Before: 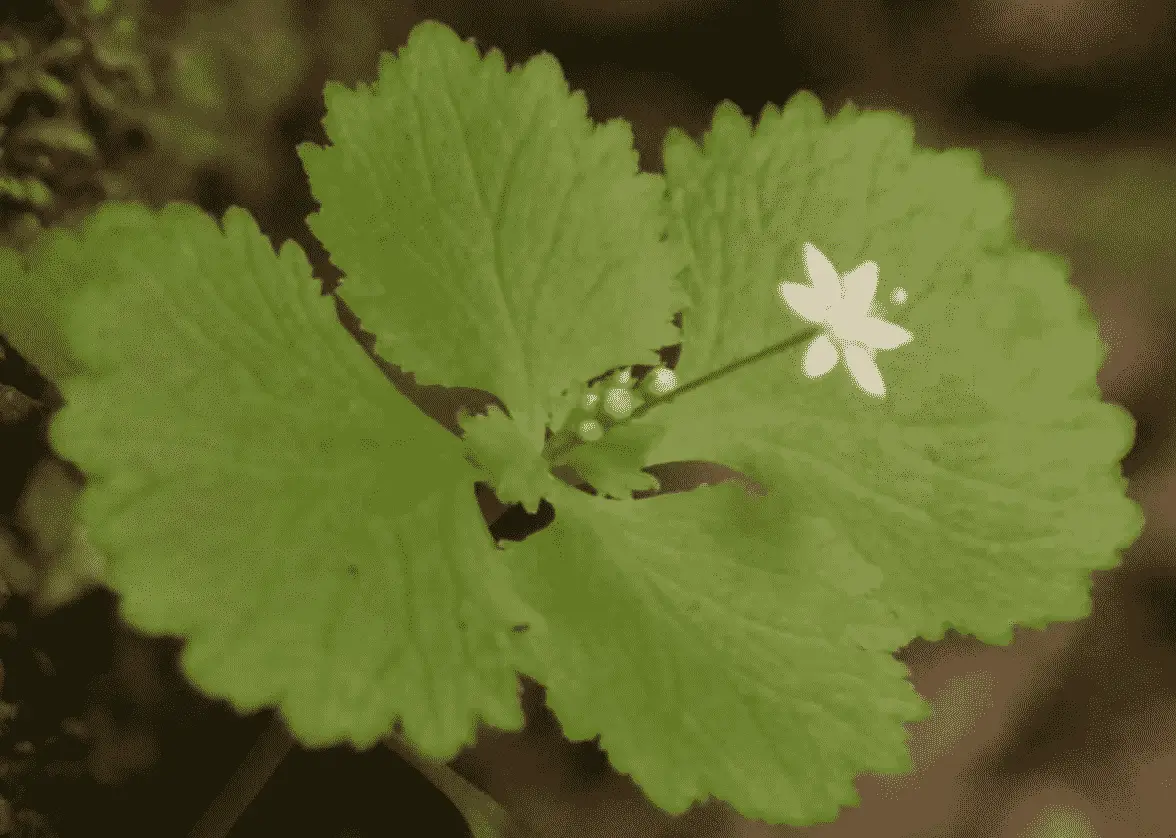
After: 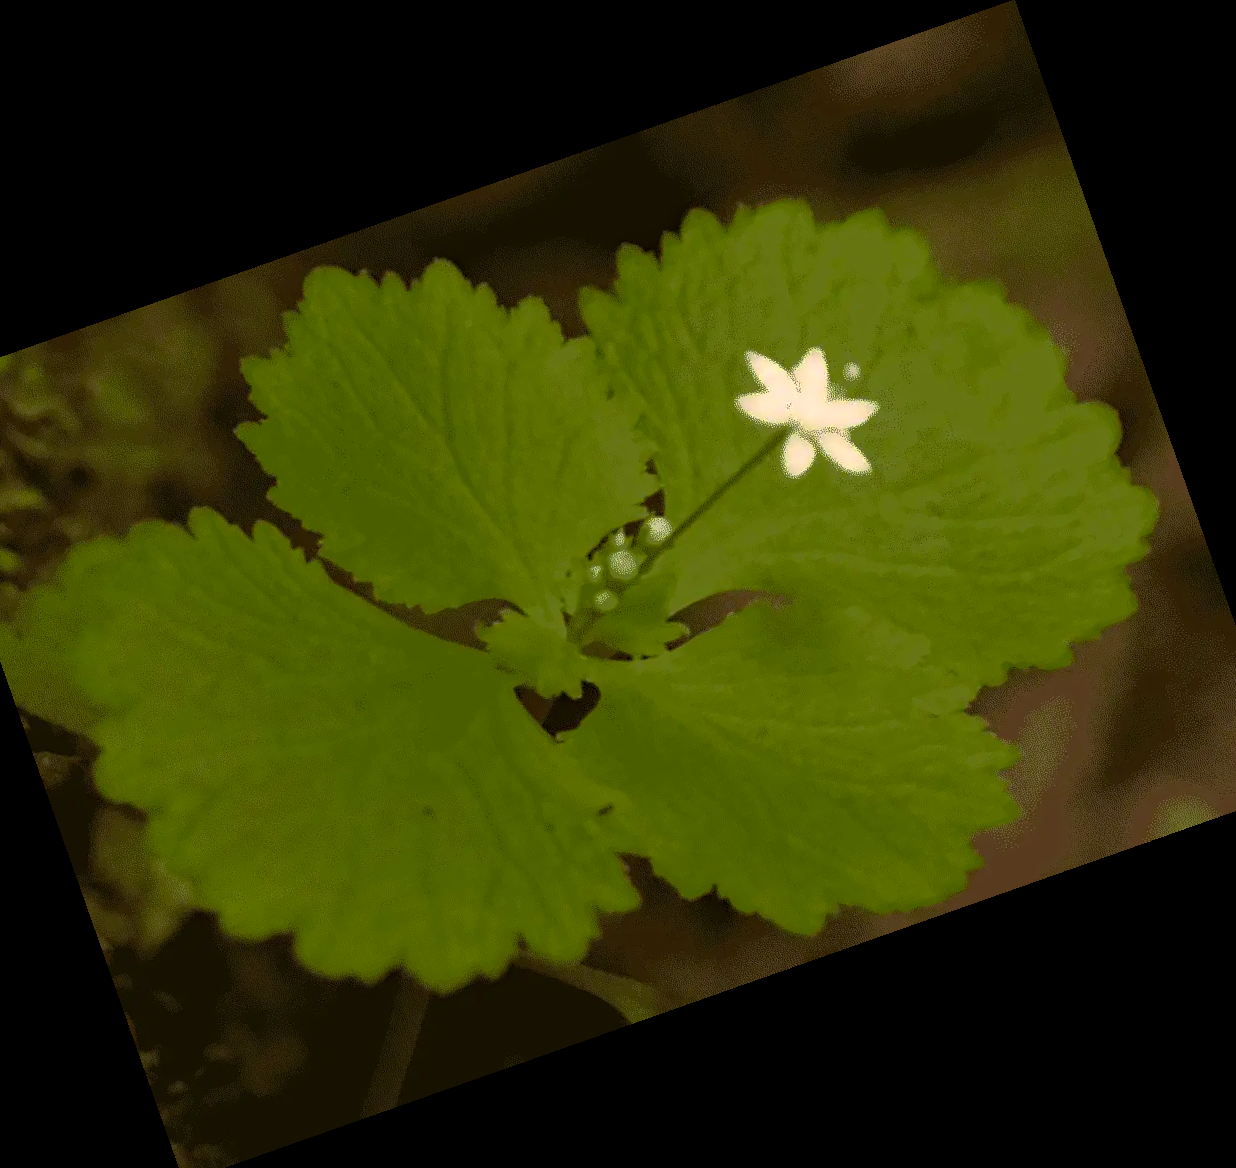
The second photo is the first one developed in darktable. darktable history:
base curve: curves: ch0 [(0, 0) (0.595, 0.418) (1, 1)], preserve colors none
crop and rotate: angle 19.43°, left 6.812%, right 4.125%, bottom 1.087%
haze removal: strength 0.29, distance 0.25, compatibility mode true, adaptive false
color balance rgb: perceptual saturation grading › global saturation 25%, global vibrance 20%
